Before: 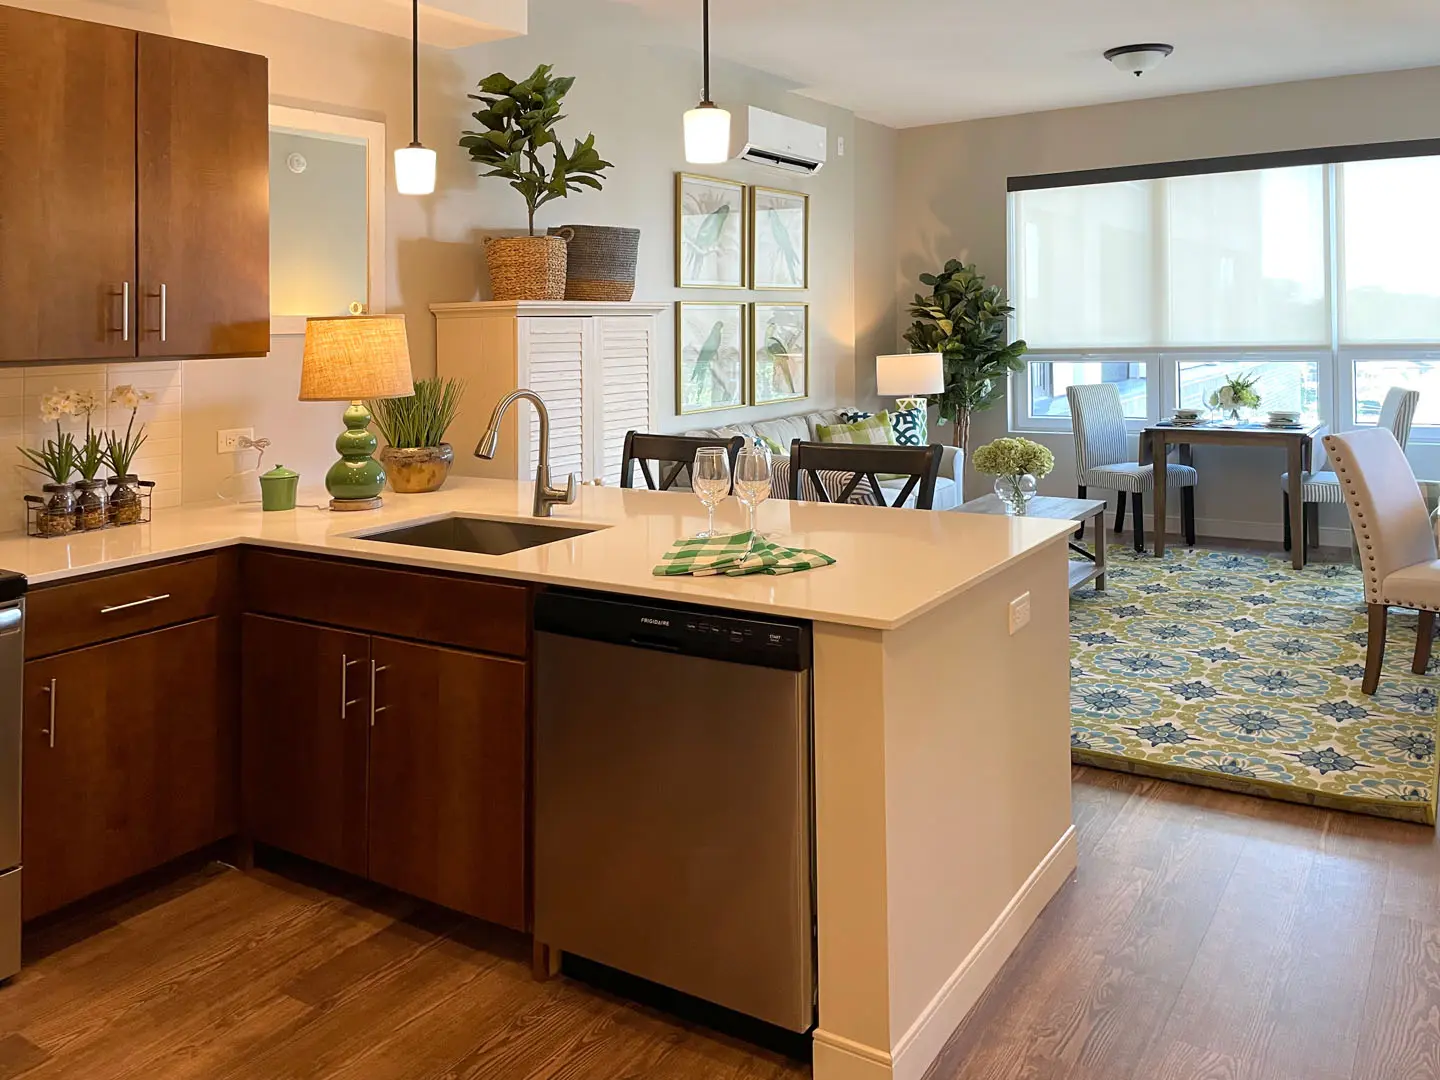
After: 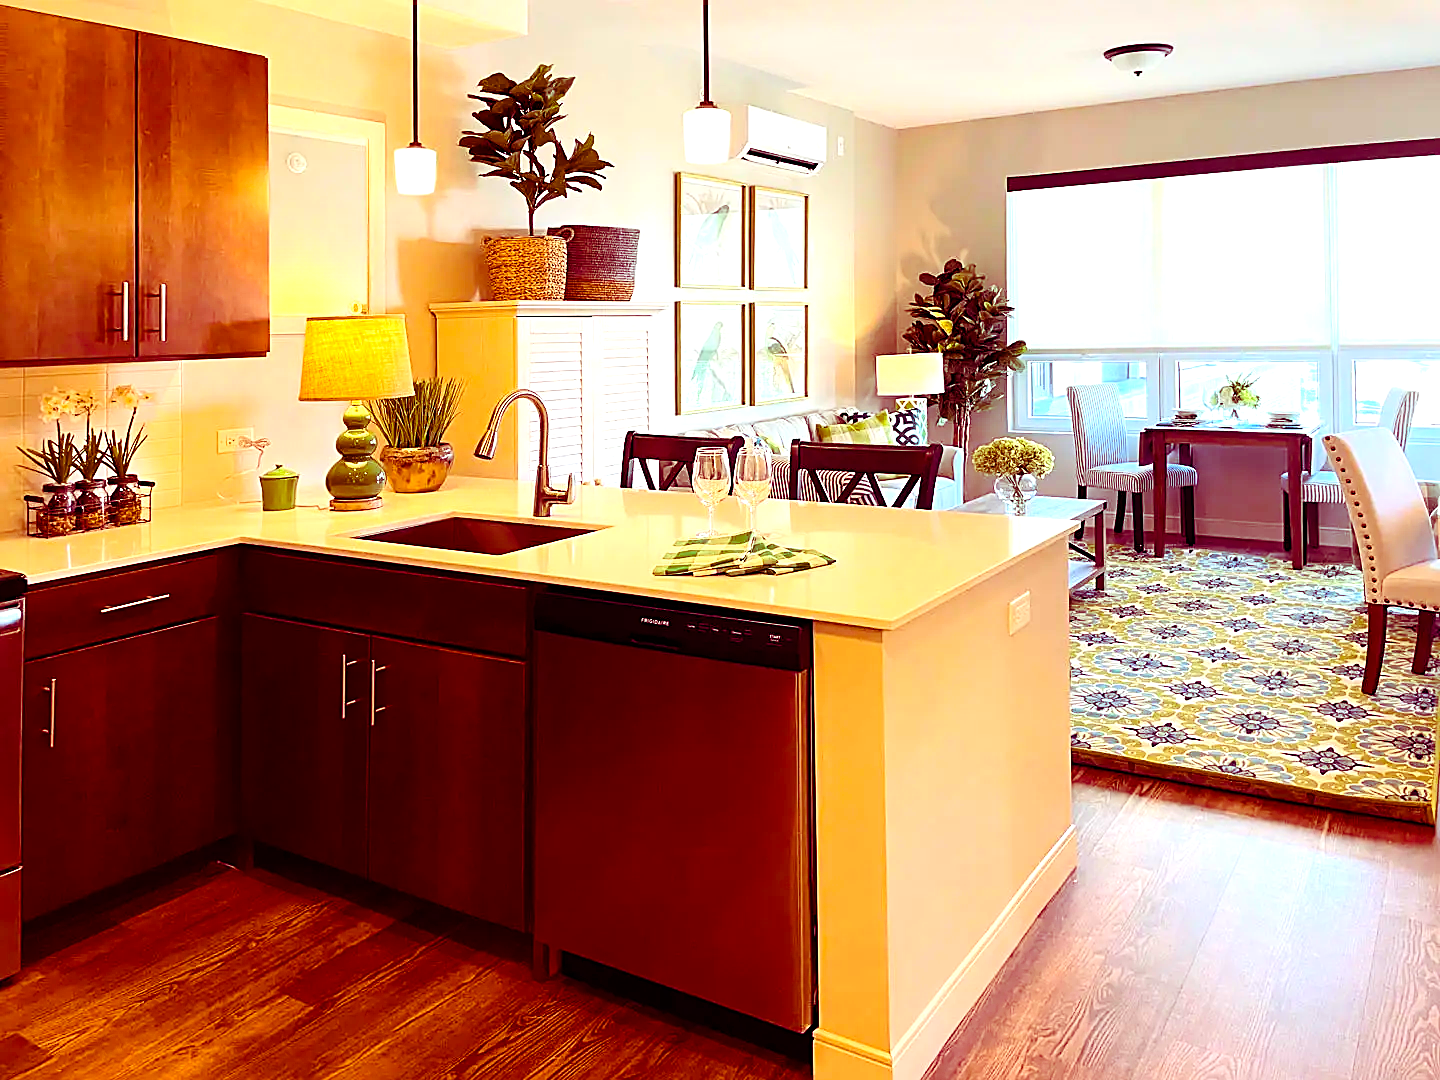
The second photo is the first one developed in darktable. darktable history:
sharpen: on, module defaults
color balance rgb: shadows lift › luminance -18.535%, shadows lift › chroma 35.308%, perceptual saturation grading › global saturation 25.049%, perceptual brilliance grading › global brilliance 10.769%, global vibrance 20%
tone equalizer: -8 EV 0.022 EV, -7 EV -0.022 EV, -6 EV 0.008 EV, -5 EV 0.053 EV, -4 EV 0.267 EV, -3 EV 0.644 EV, -2 EV 0.564 EV, -1 EV 0.172 EV, +0 EV 0.052 EV, edges refinement/feathering 500, mask exposure compensation -1.57 EV, preserve details no
